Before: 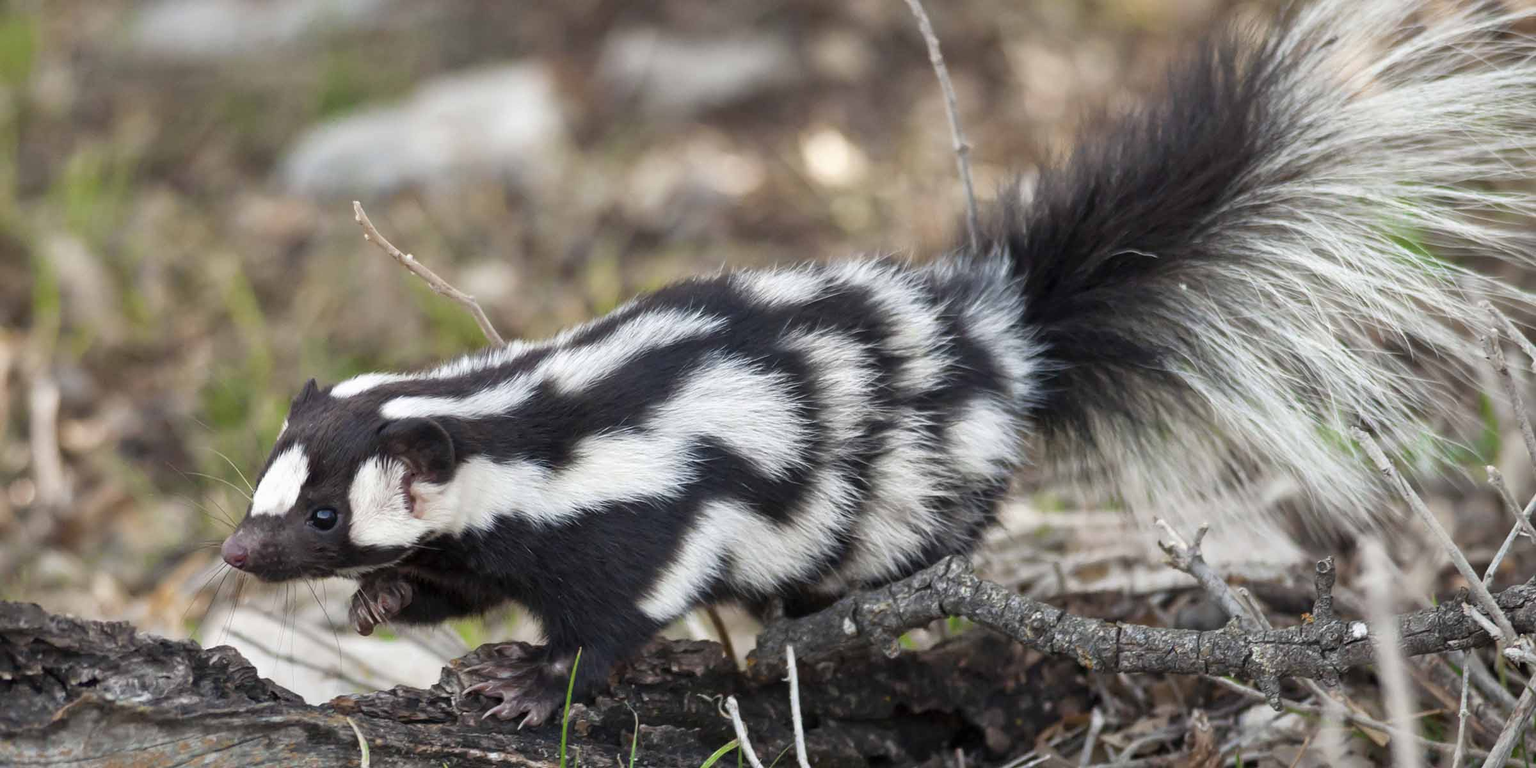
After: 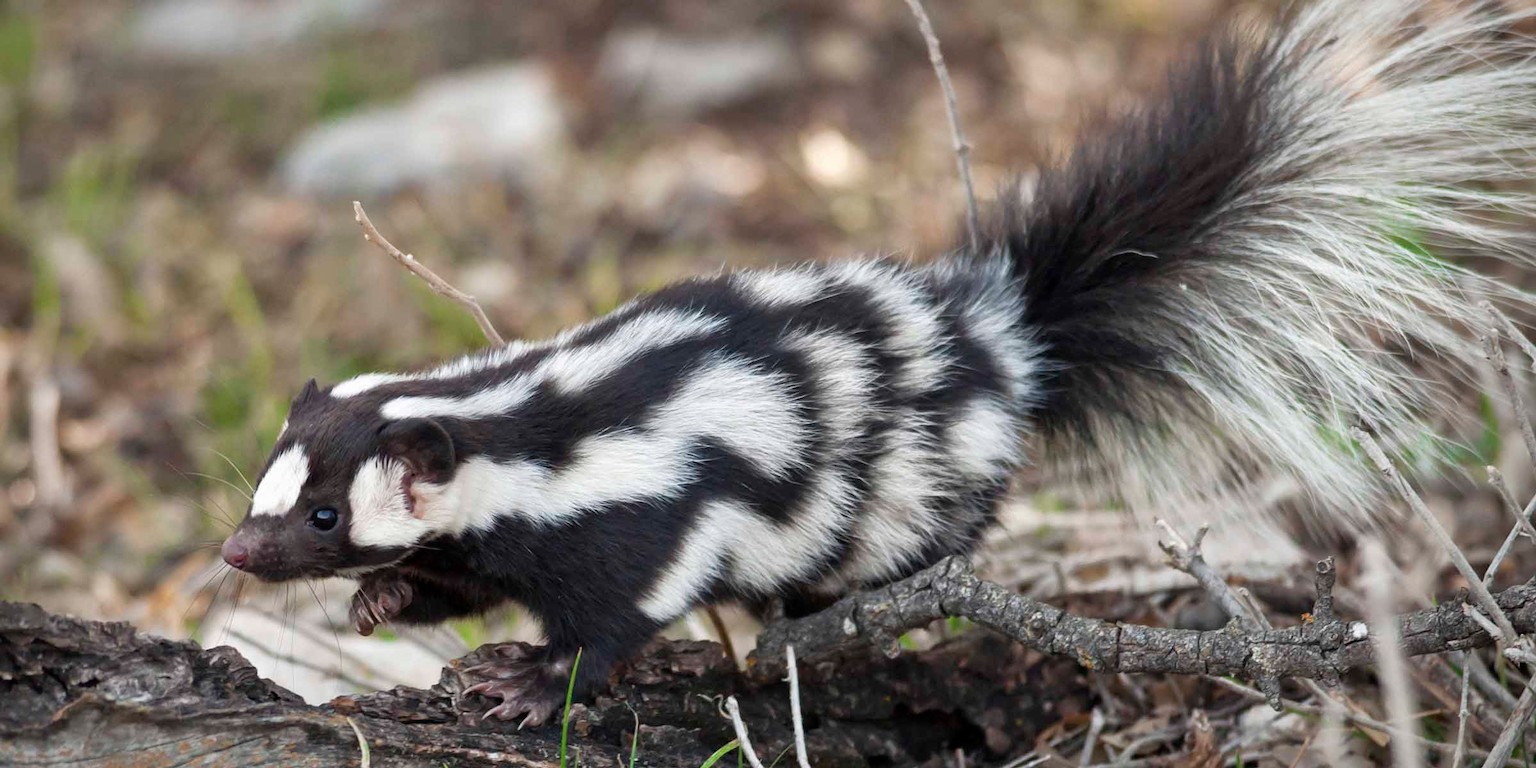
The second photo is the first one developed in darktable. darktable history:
vignetting: fall-off radius 61.09%, brightness -0.431, saturation -0.204, unbound false
